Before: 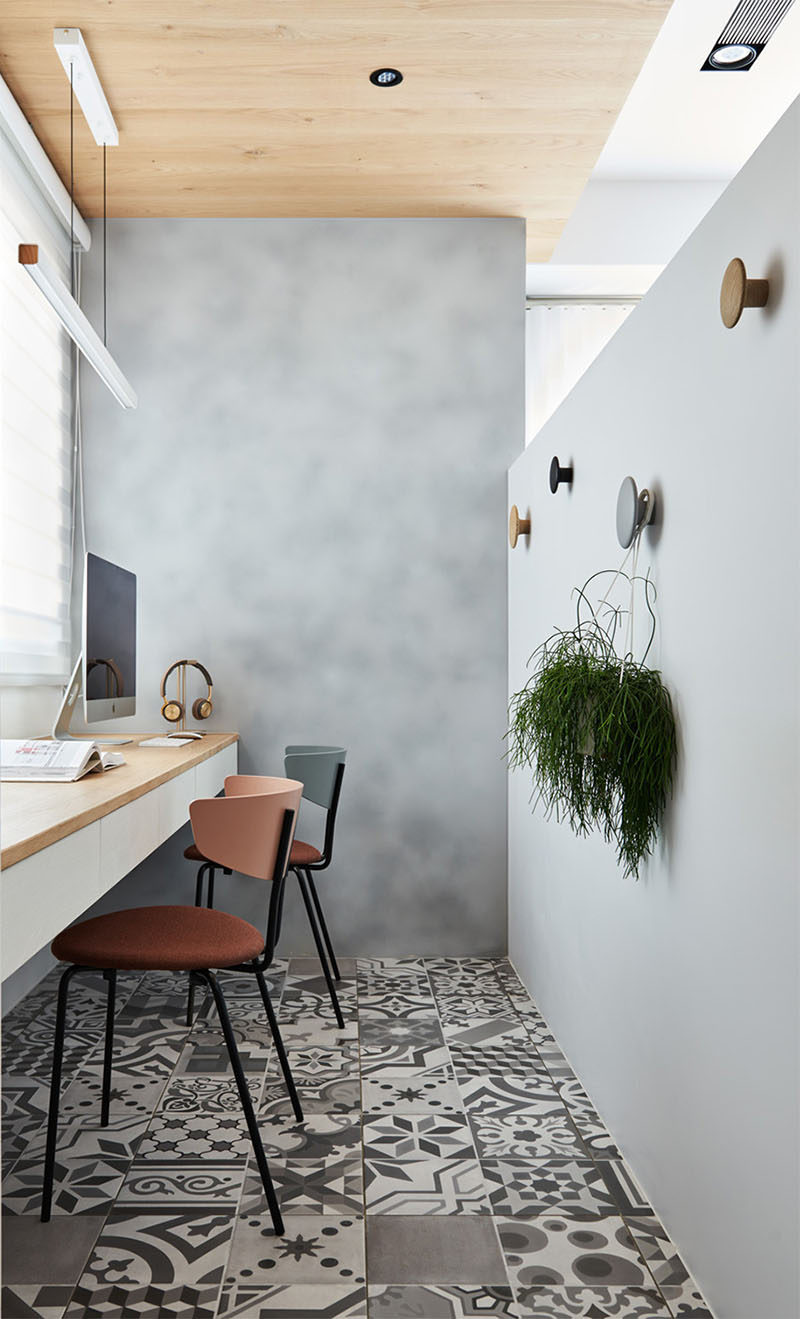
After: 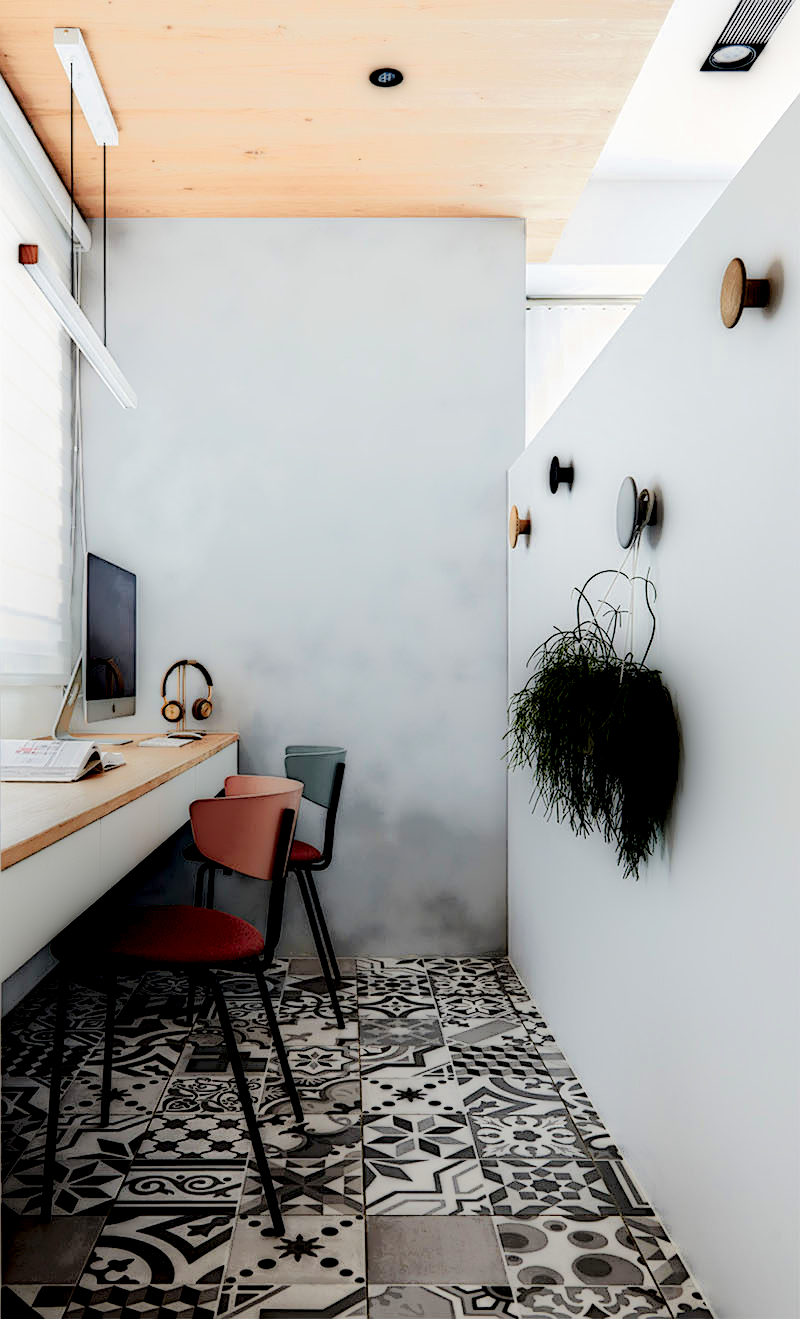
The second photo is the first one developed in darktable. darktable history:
sharpen: on, module defaults
color zones: curves: ch1 [(0.24, 0.629) (0.75, 0.5)]; ch2 [(0.255, 0.454) (0.745, 0.491)]
exposure: black level correction 0, exposure 0.68 EV, compensate exposure bias true, compensate highlight preservation false
local contrast: highlights 2%, shadows 206%, detail 164%, midtone range 0.006
filmic rgb: black relative exposure -8.81 EV, white relative exposure 4.98 EV, target black luminance 0%, hardness 3.76, latitude 66.36%, contrast 0.82, highlights saturation mix 10.52%, shadows ↔ highlights balance 20.18%
tone equalizer: -8 EV -1.11 EV, -7 EV -1.01 EV, -6 EV -0.83 EV, -5 EV -0.59 EV, -3 EV 0.607 EV, -2 EV 0.867 EV, -1 EV 1.01 EV, +0 EV 1.08 EV, edges refinement/feathering 500, mask exposure compensation -1.57 EV, preserve details guided filter
